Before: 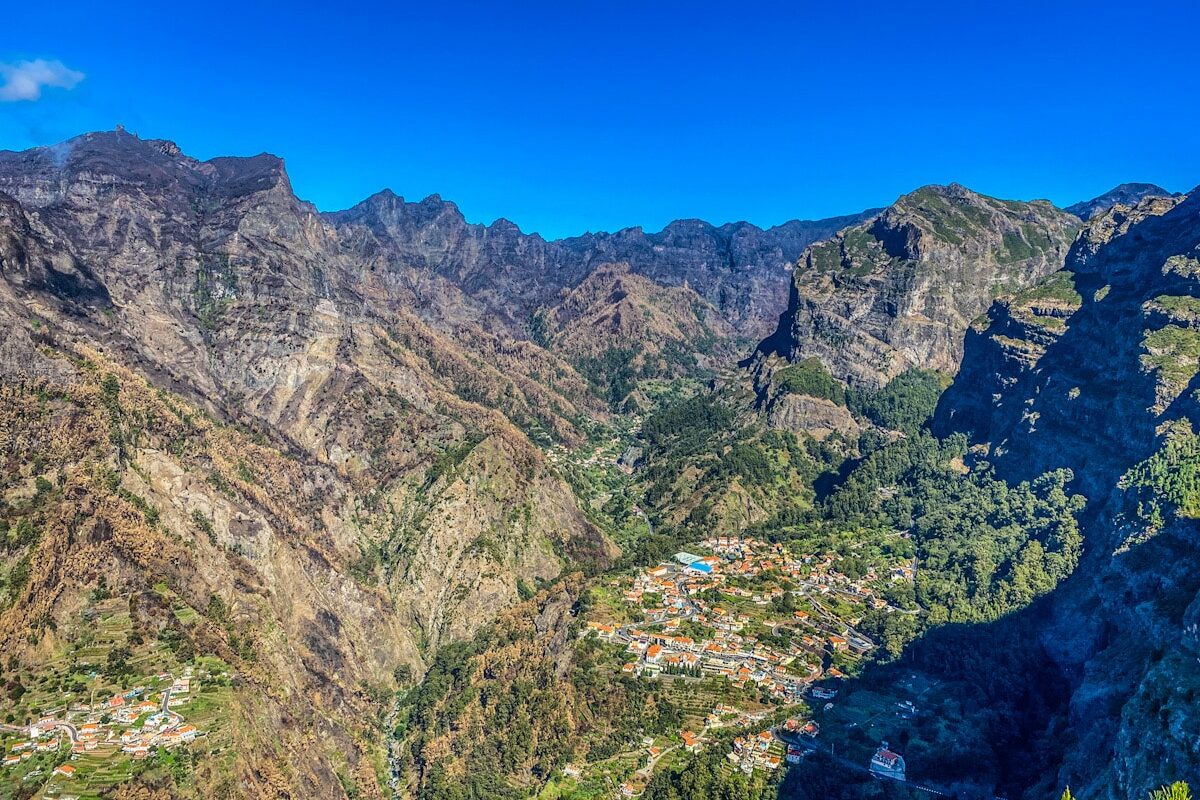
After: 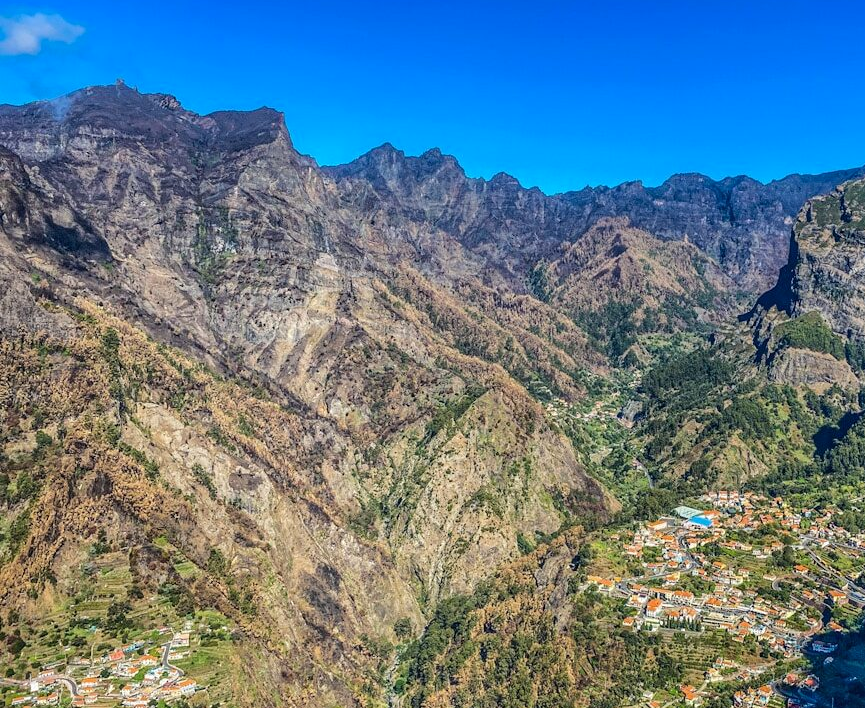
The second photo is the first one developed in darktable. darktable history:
contrast brightness saturation: contrast 0.081, saturation 0.019
shadows and highlights: shadows 9.89, white point adjustment 0.832, highlights -39.22, shadows color adjustment 99.13%, highlights color adjustment 0.342%
crop: top 5.794%, right 27.867%, bottom 5.611%
